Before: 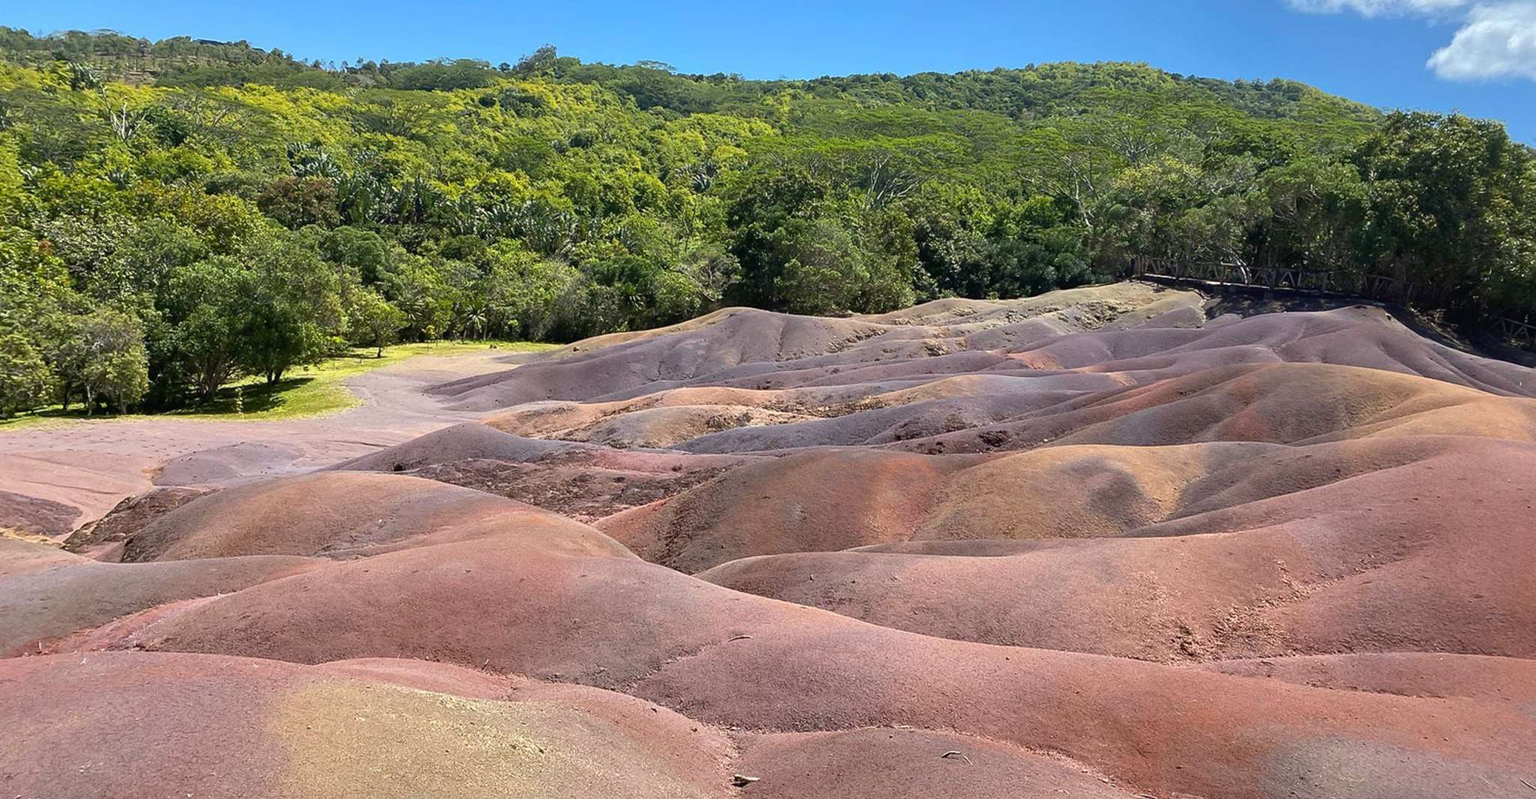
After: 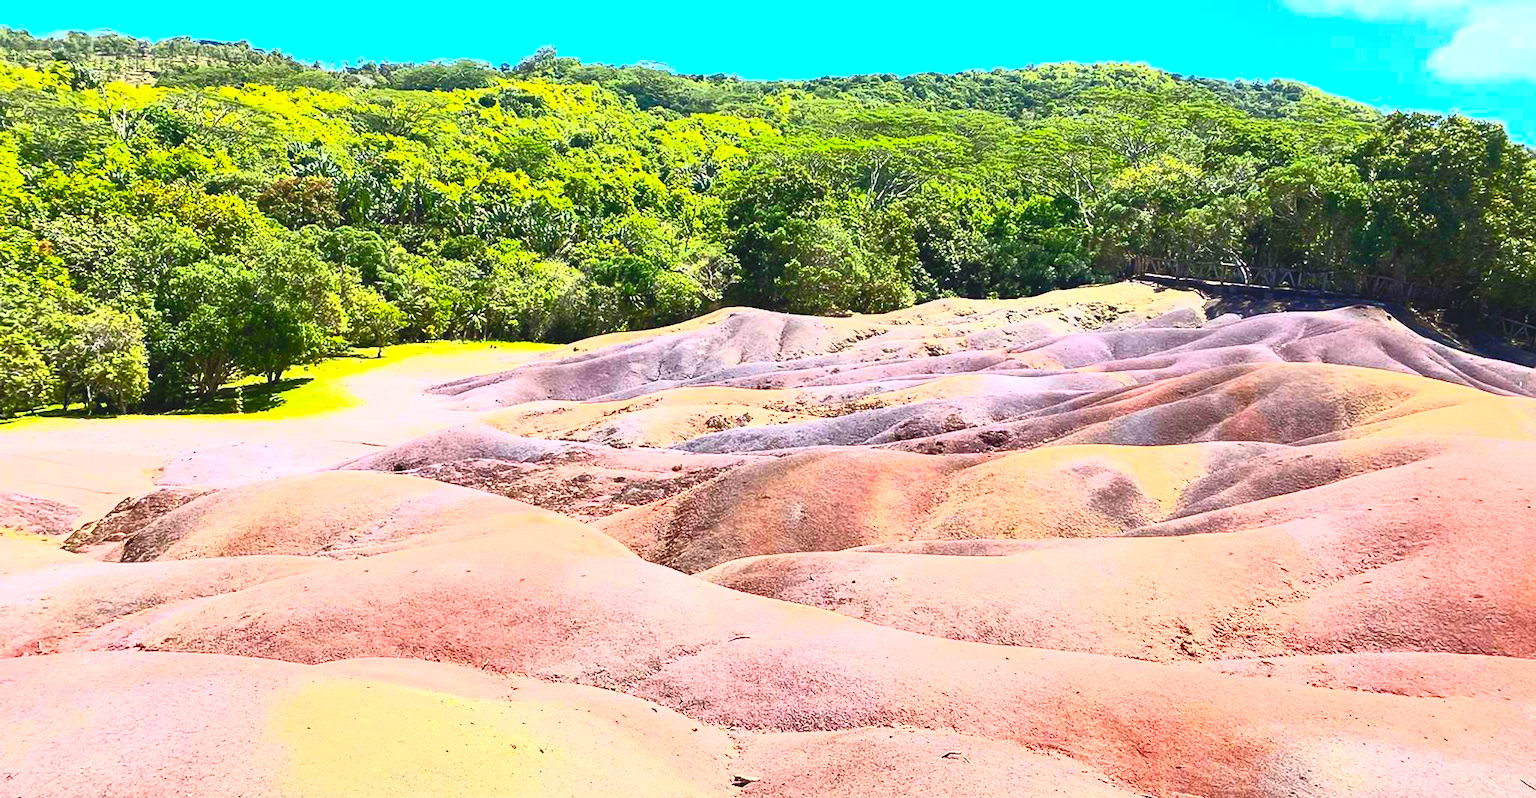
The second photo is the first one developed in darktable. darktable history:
contrast brightness saturation: contrast 0.988, brightness 0.991, saturation 0.99
